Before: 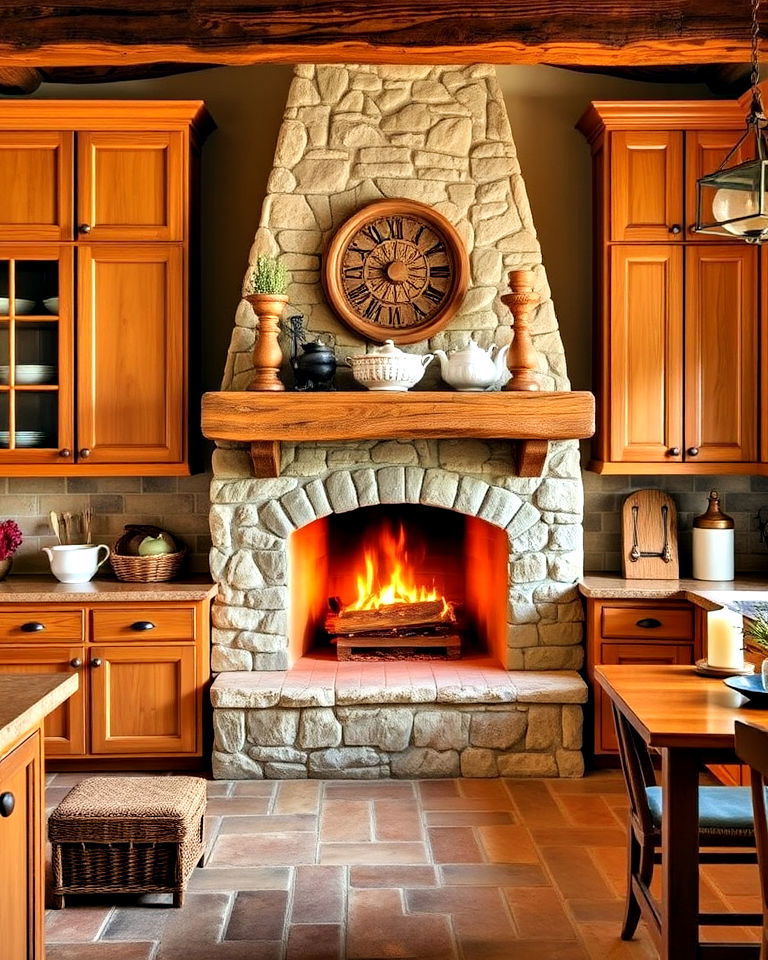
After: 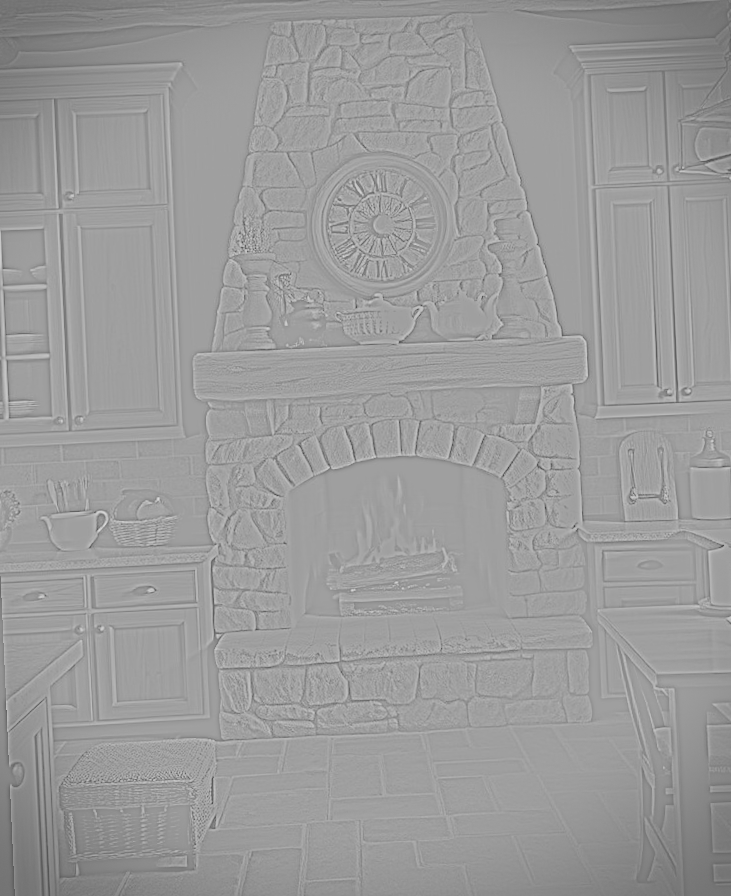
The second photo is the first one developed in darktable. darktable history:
rotate and perspective: rotation -2.56°, automatic cropping off
highpass: sharpness 9.84%, contrast boost 9.94%
base curve: curves: ch0 [(0, 0) (0.028, 0.03) (0.121, 0.232) (0.46, 0.748) (0.859, 0.968) (1, 1)], preserve colors none
white balance: red 1.009, blue 1.027
vignetting: dithering 8-bit output, unbound false
crop: left 3.305%, top 6.436%, right 6.389%, bottom 3.258%
graduated density: rotation -180°, offset 24.95
